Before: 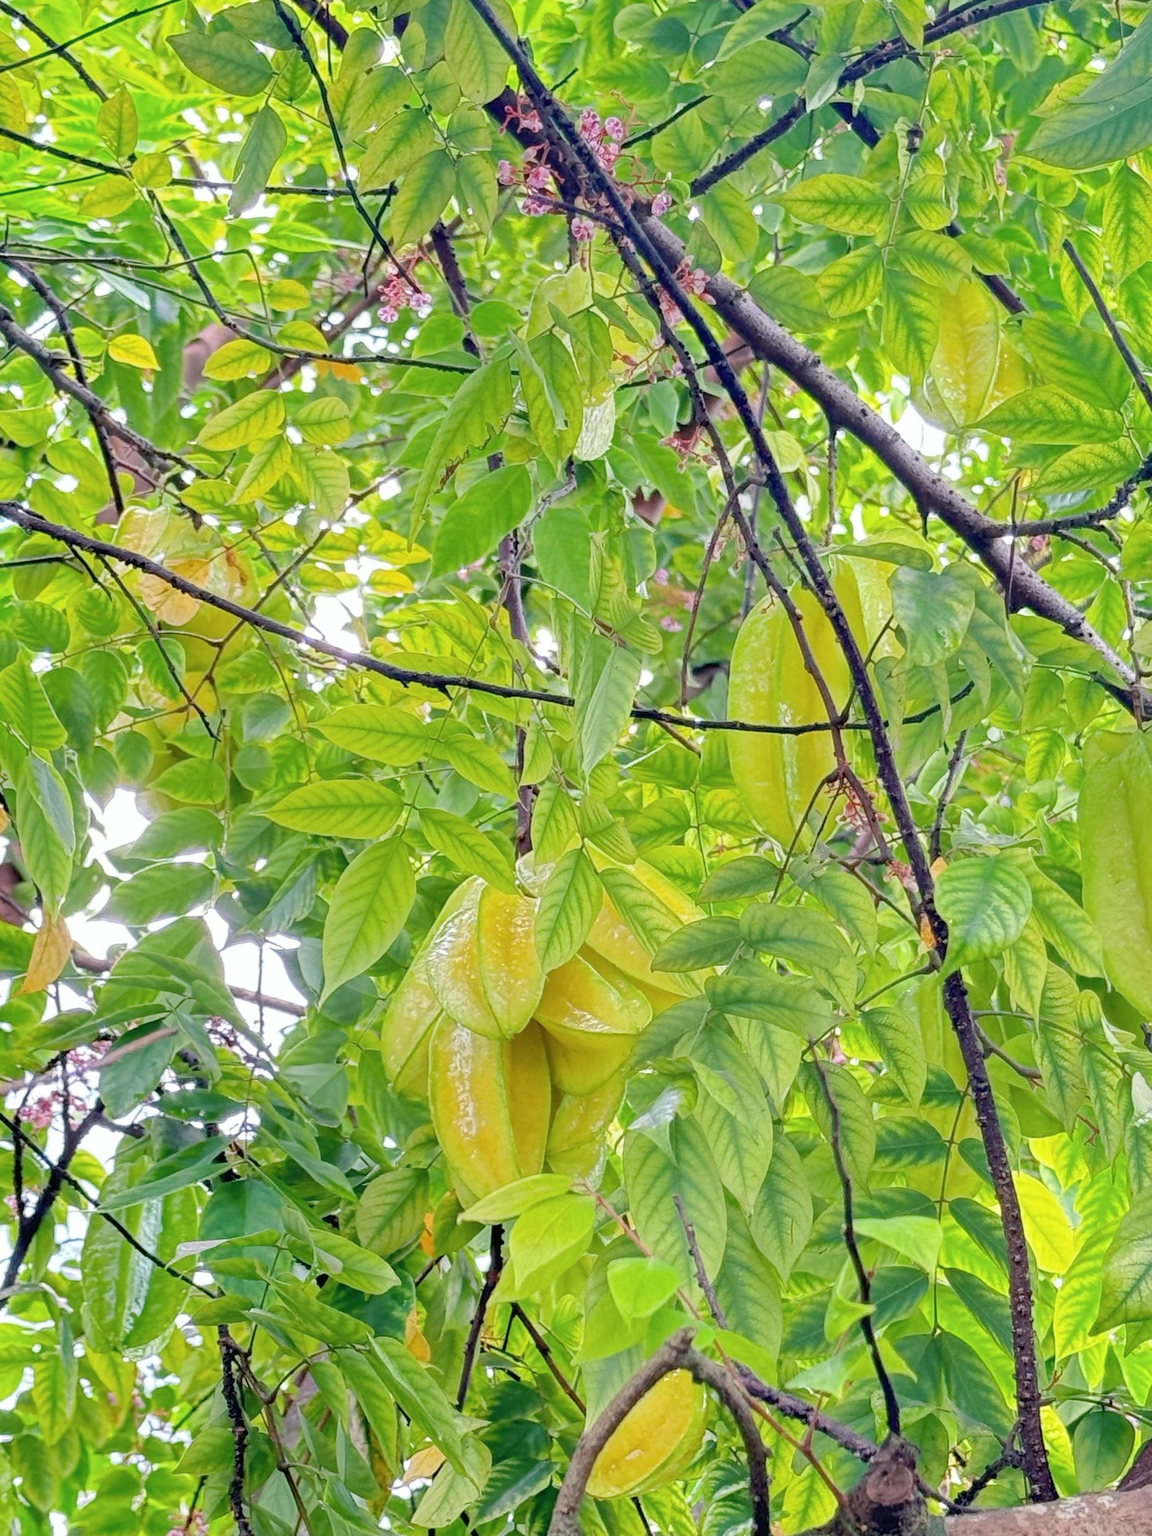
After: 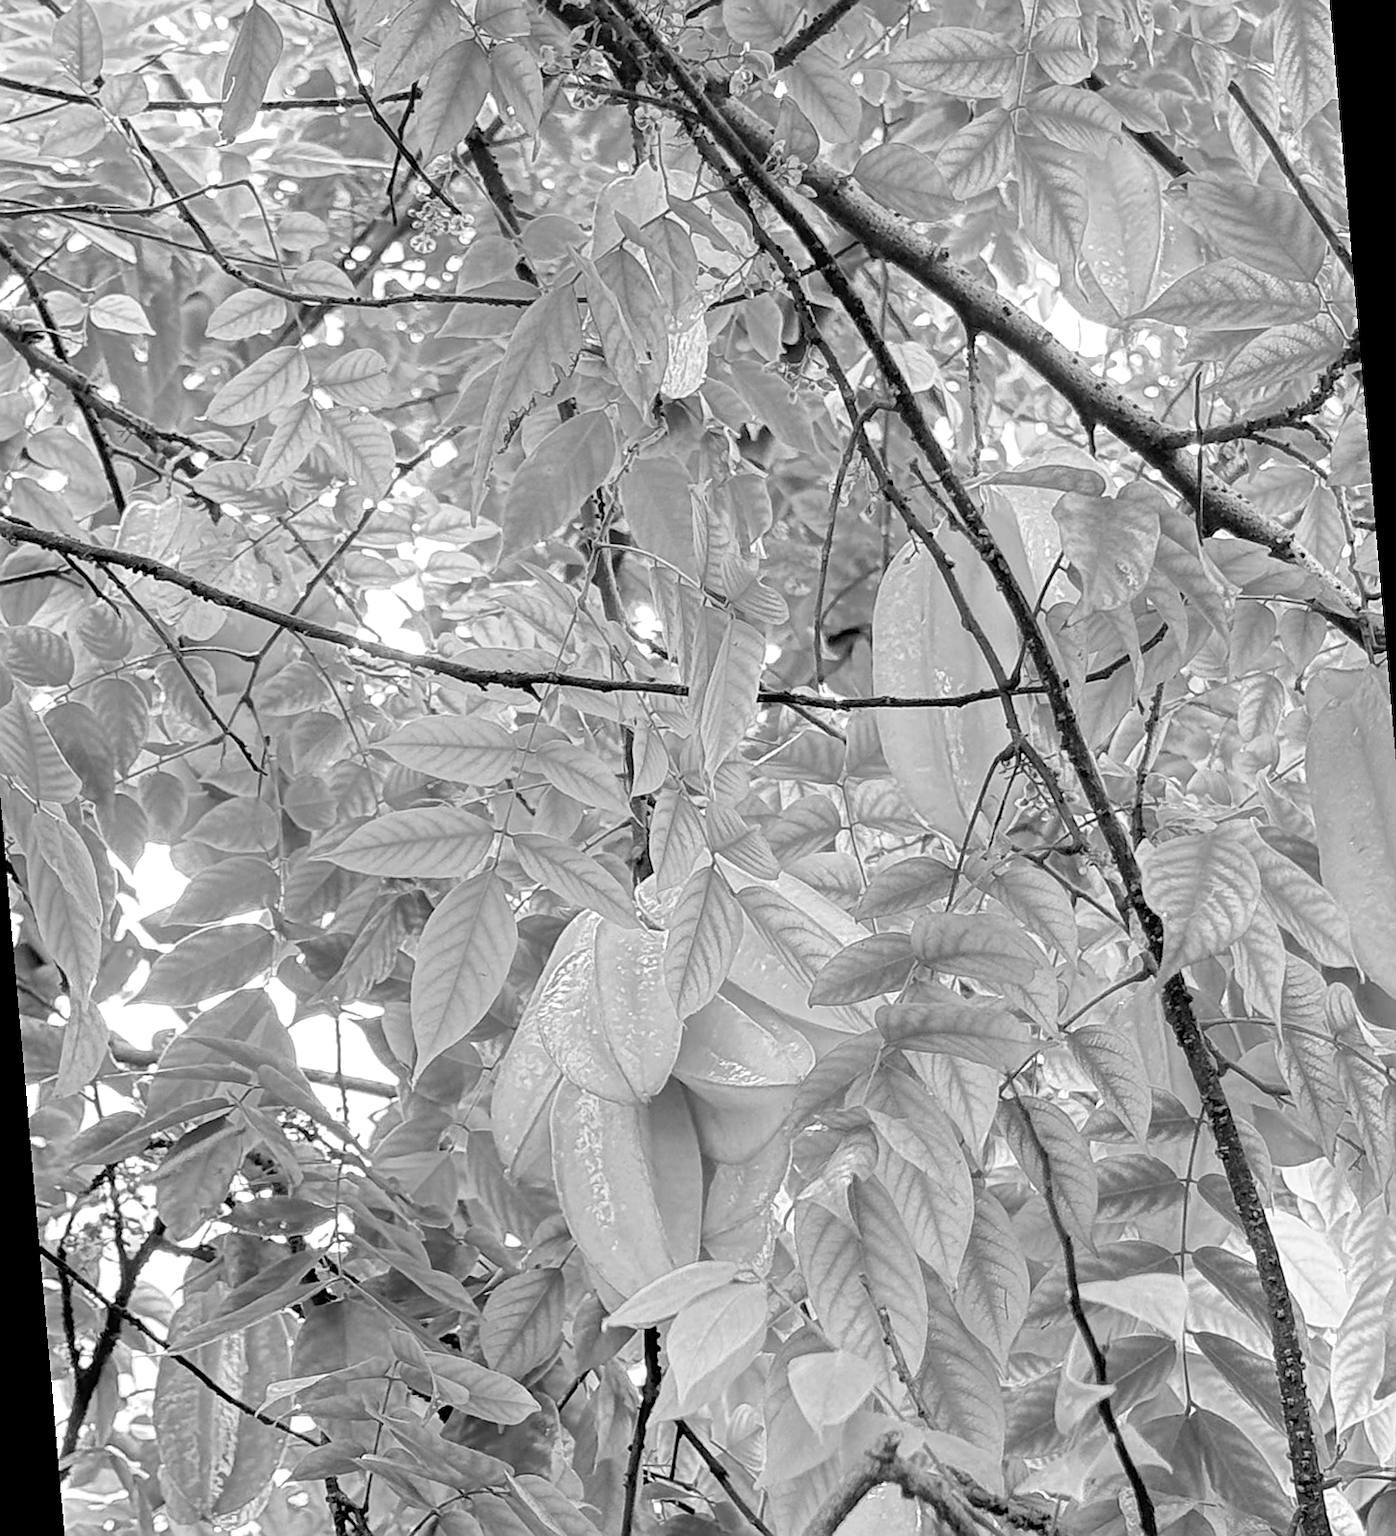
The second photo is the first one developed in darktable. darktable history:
crop: bottom 0.071%
white balance: red 1.123, blue 0.83
sharpen: on, module defaults
monochrome: a 32, b 64, size 2.3, highlights 1
rotate and perspective: rotation -5°, crop left 0.05, crop right 0.952, crop top 0.11, crop bottom 0.89
base curve: exposure shift 0, preserve colors none
